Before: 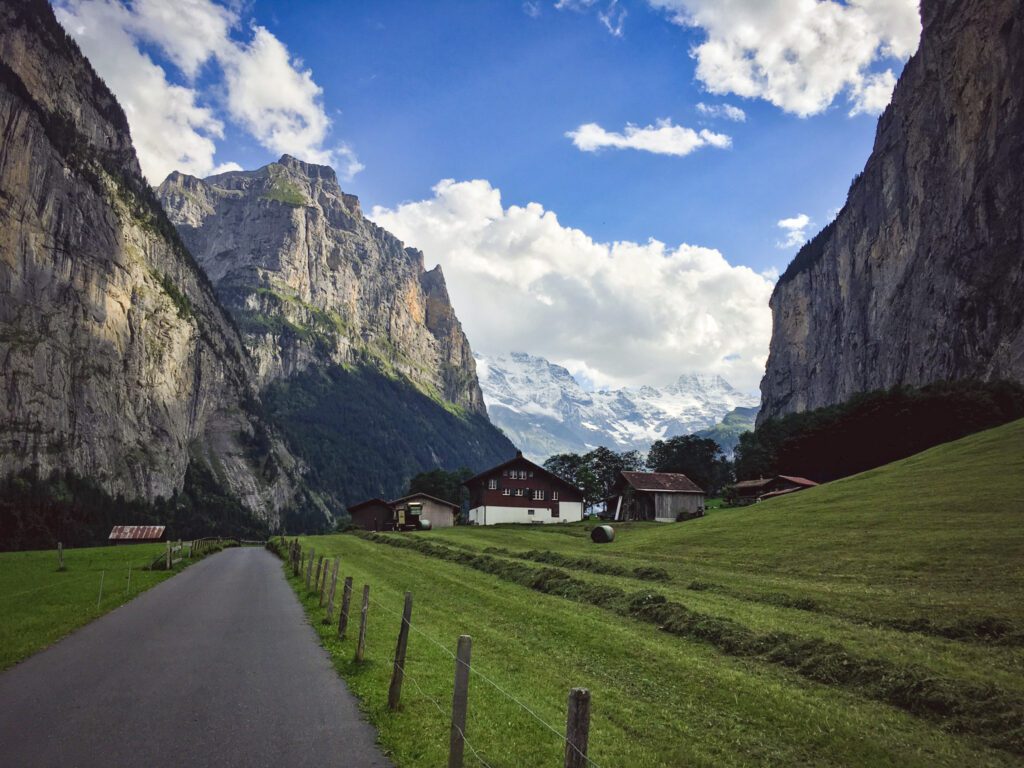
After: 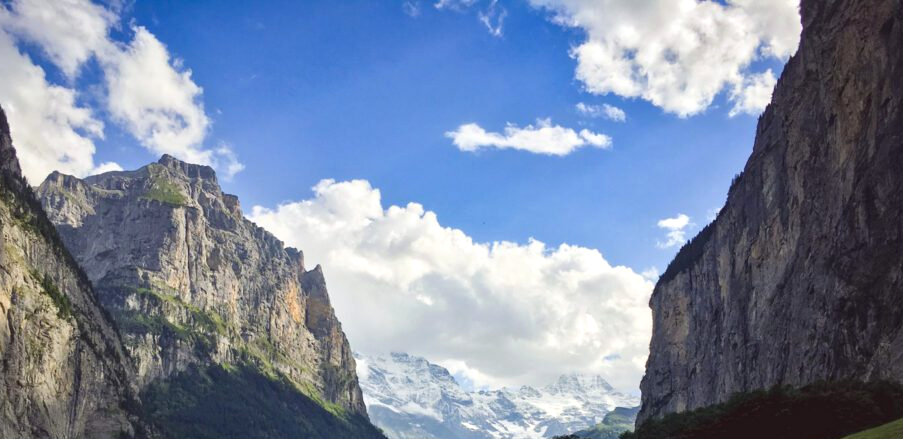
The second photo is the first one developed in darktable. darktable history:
crop and rotate: left 11.812%, bottom 42.776%
contrast brightness saturation: contrast -0.02, brightness -0.01, saturation 0.03
exposure: exposure 0.128 EV, compensate highlight preservation false
tone equalizer: on, module defaults
